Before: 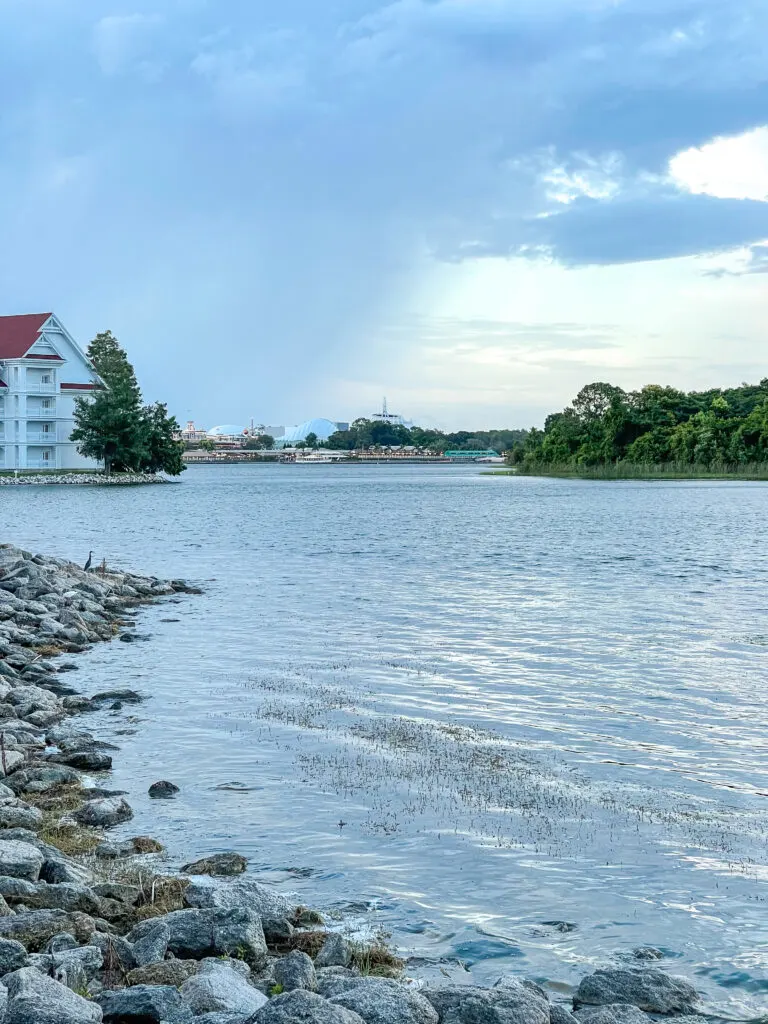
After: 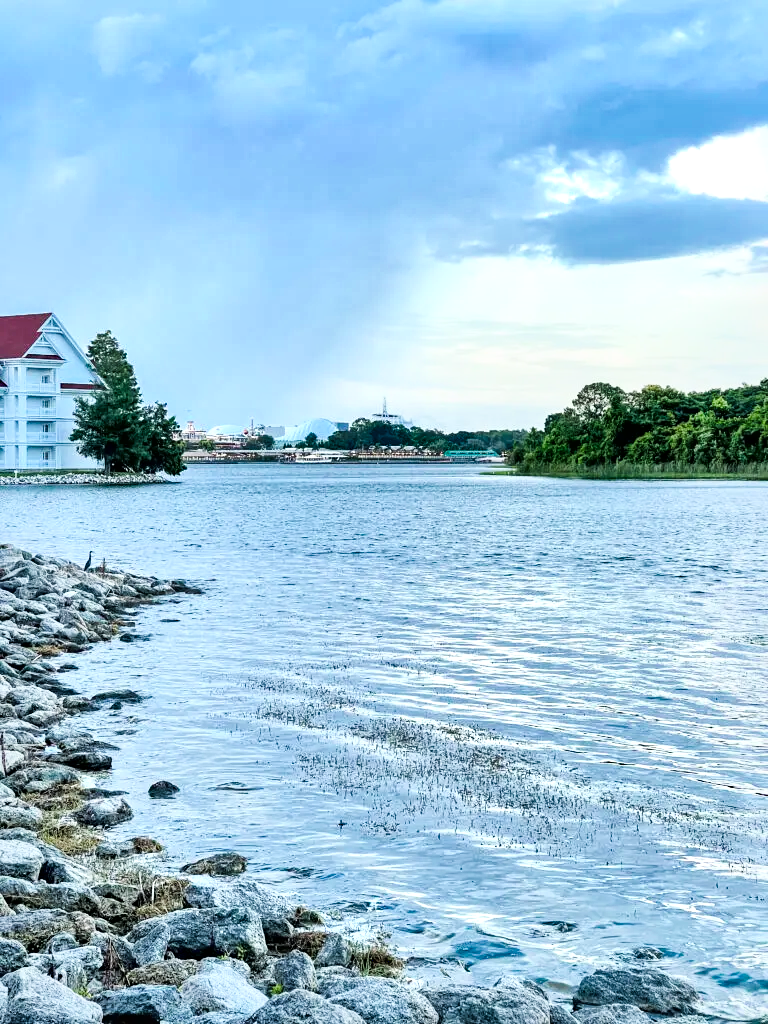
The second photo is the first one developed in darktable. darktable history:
local contrast: mode bilateral grid, contrast 19, coarseness 50, detail 179%, midtone range 0.2
shadows and highlights: shadows 59.39, soften with gaussian
filmic rgb: black relative exposure -7.99 EV, white relative exposure 4 EV, hardness 4.14
haze removal: adaptive false
tone curve: curves: ch0 [(0, 0.023) (0.1, 0.084) (0.184, 0.168) (0.45, 0.54) (0.57, 0.683) (0.722, 0.825) (0.877, 0.948) (1, 1)]; ch1 [(0, 0) (0.414, 0.395) (0.453, 0.437) (0.502, 0.509) (0.521, 0.519) (0.573, 0.568) (0.618, 0.61) (0.654, 0.642) (1, 1)]; ch2 [(0, 0) (0.421, 0.43) (0.45, 0.463) (0.492, 0.504) (0.511, 0.519) (0.557, 0.557) (0.602, 0.605) (1, 1)], color space Lab, linked channels, preserve colors none
exposure: black level correction 0, exposure 0.698 EV, compensate exposure bias true, compensate highlight preservation false
